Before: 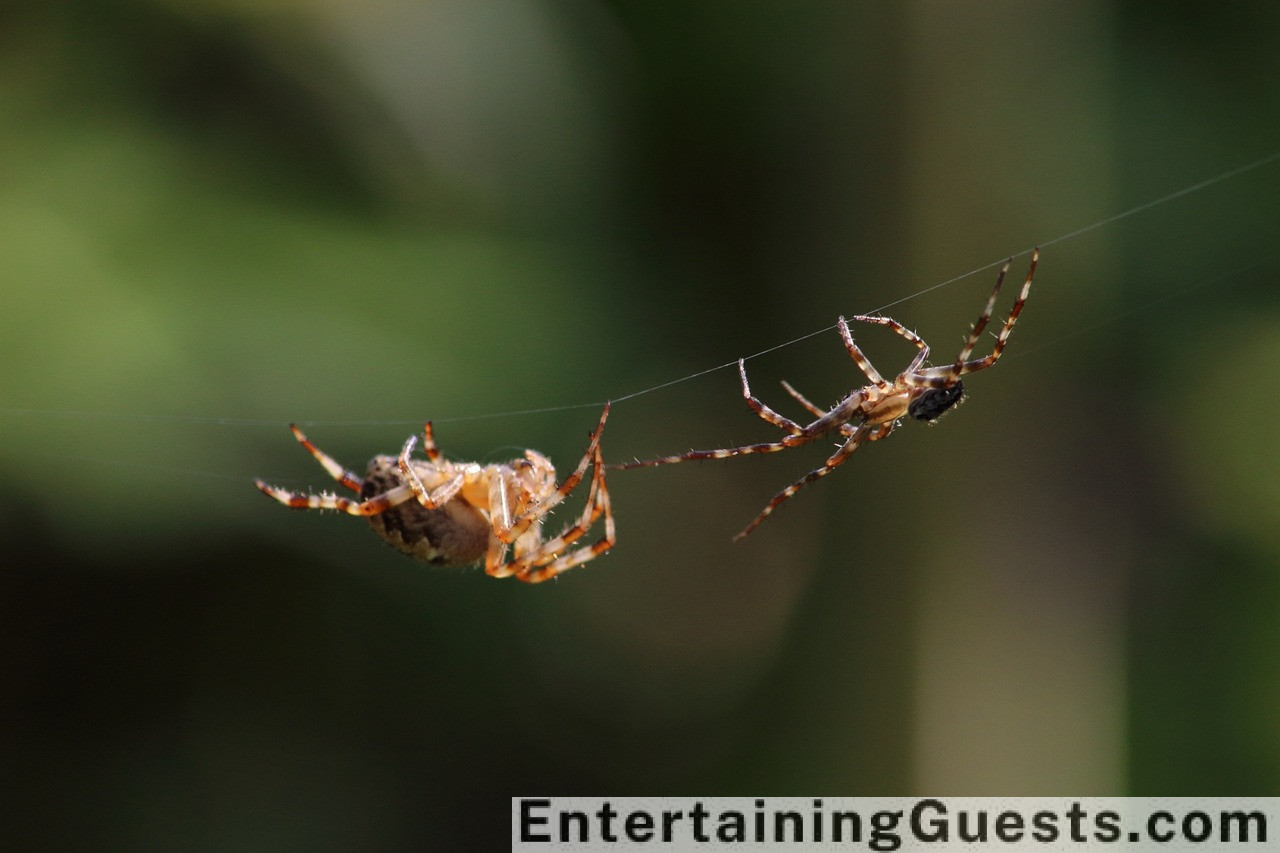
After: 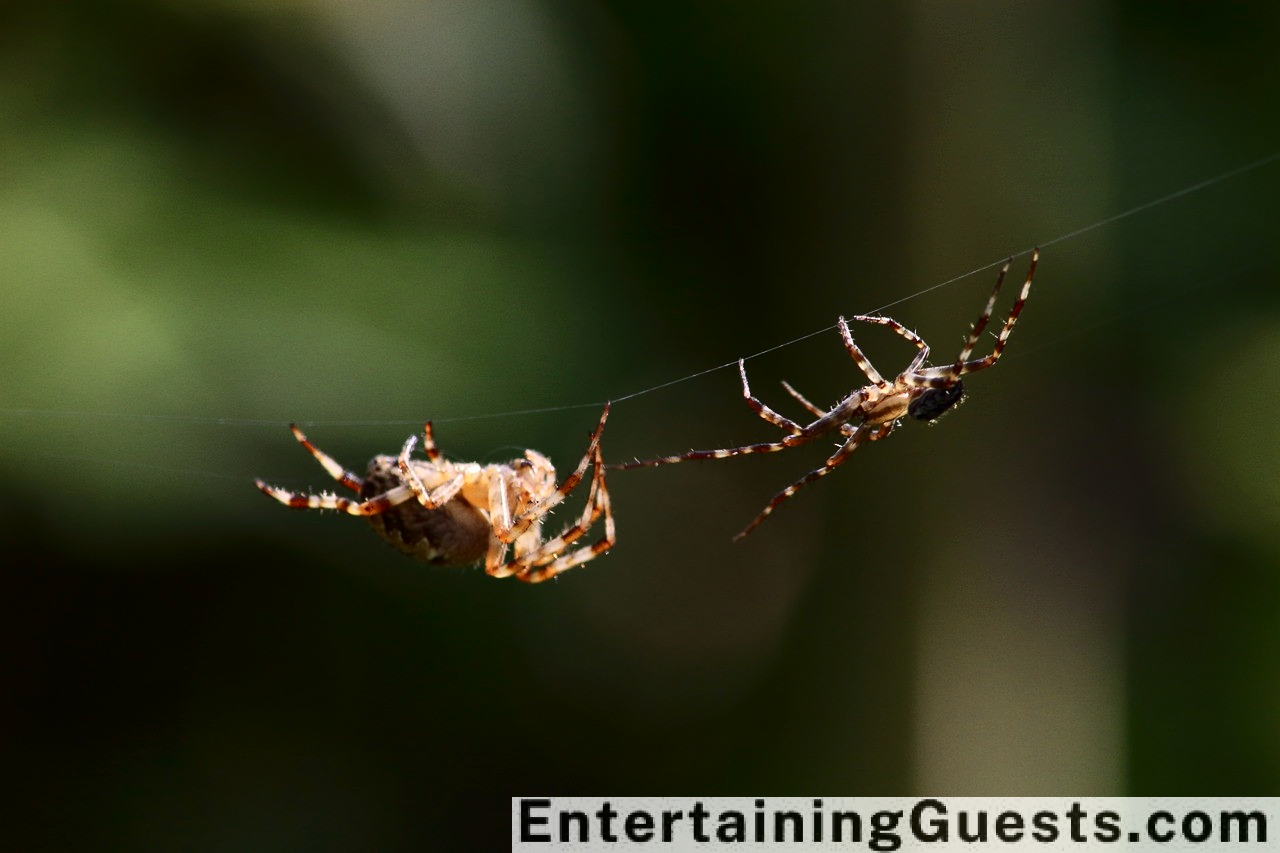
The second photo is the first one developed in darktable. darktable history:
contrast brightness saturation: contrast 0.279
